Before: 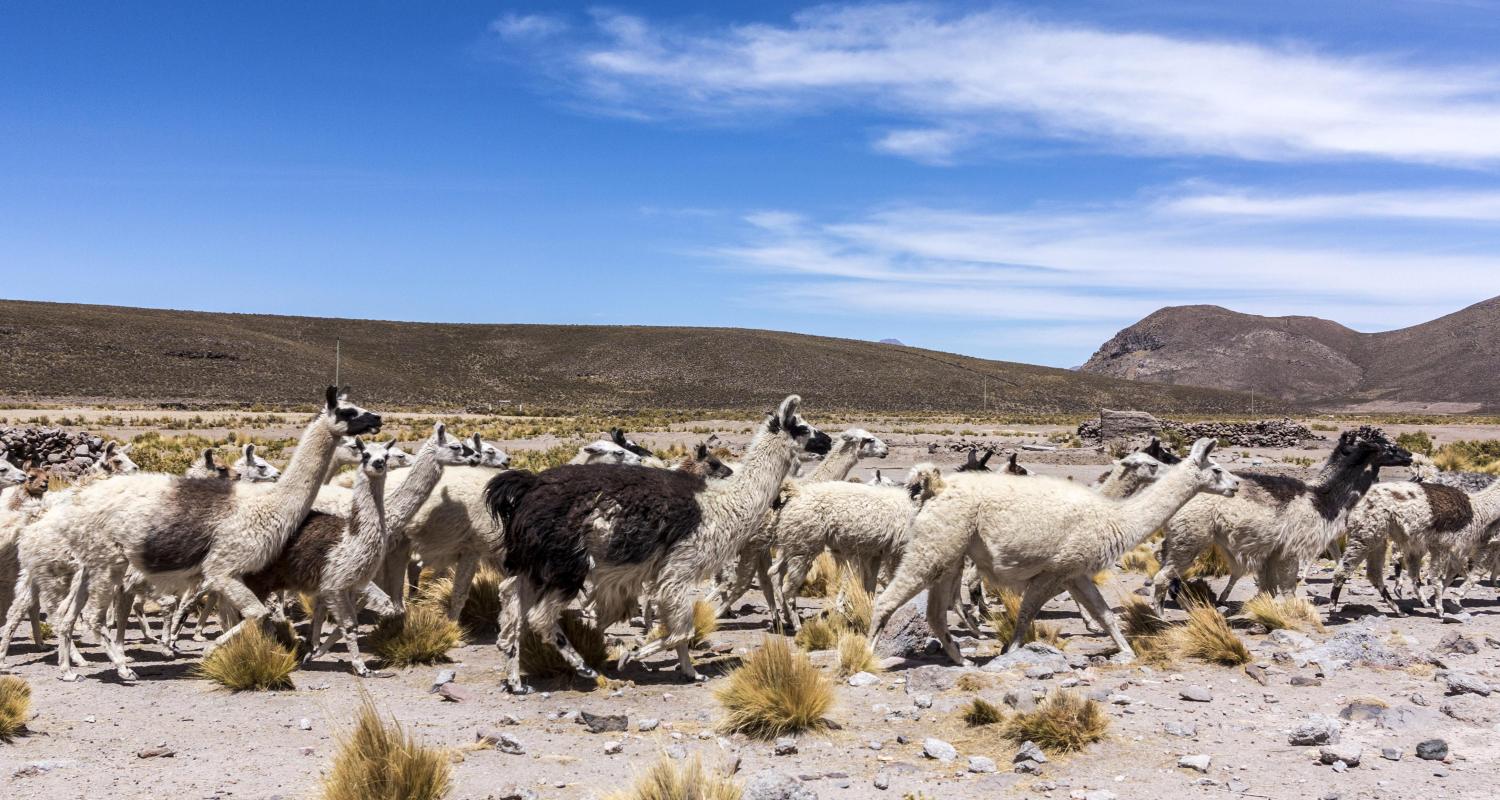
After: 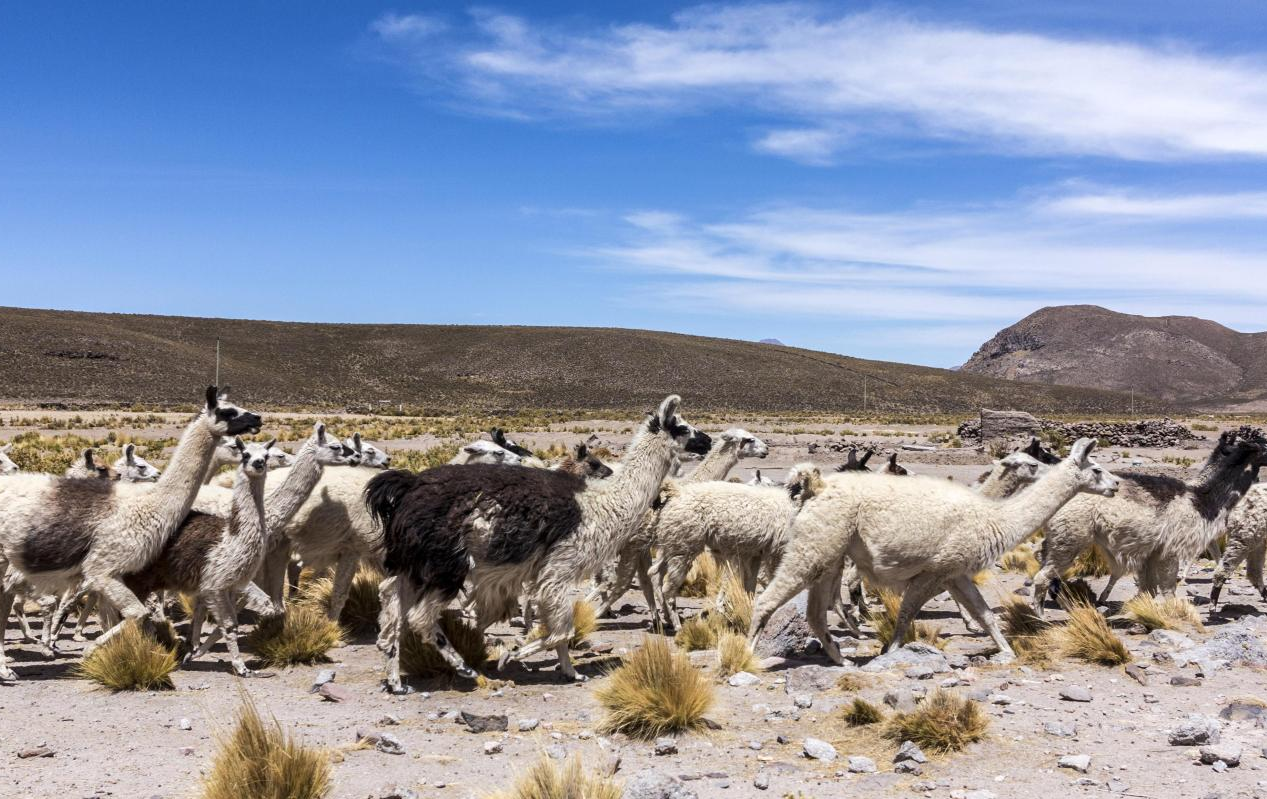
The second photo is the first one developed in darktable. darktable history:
crop: left 8.03%, right 7.476%
